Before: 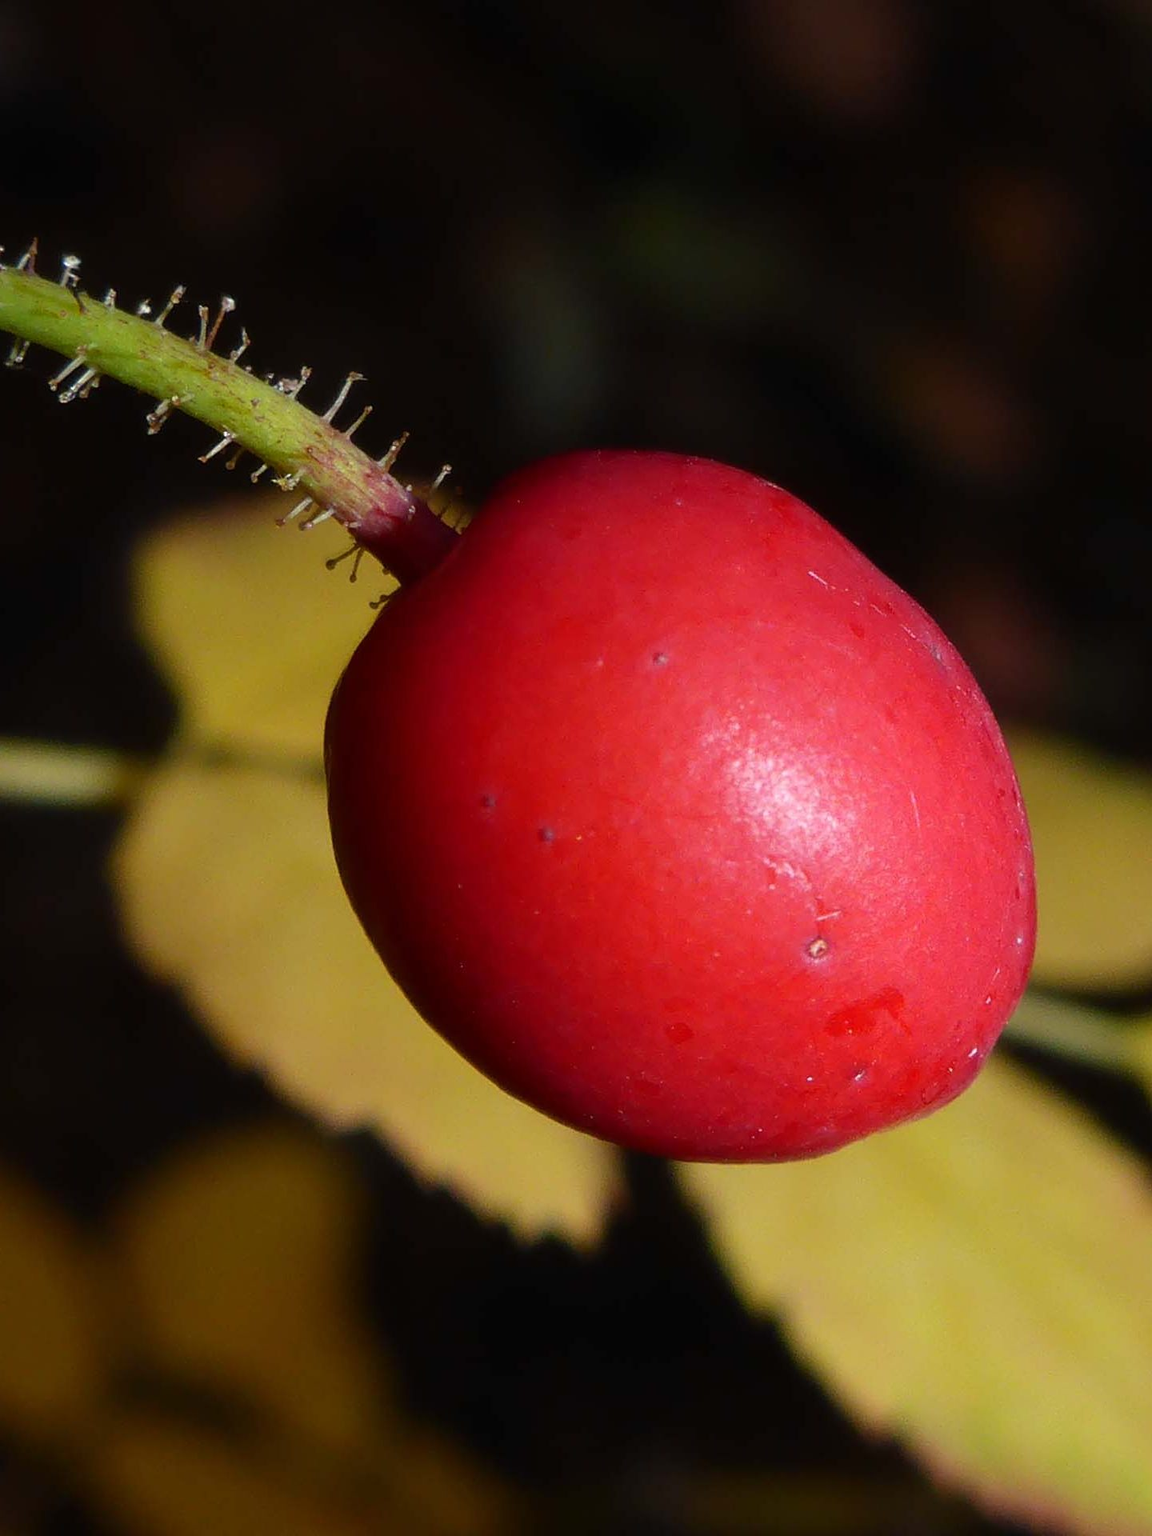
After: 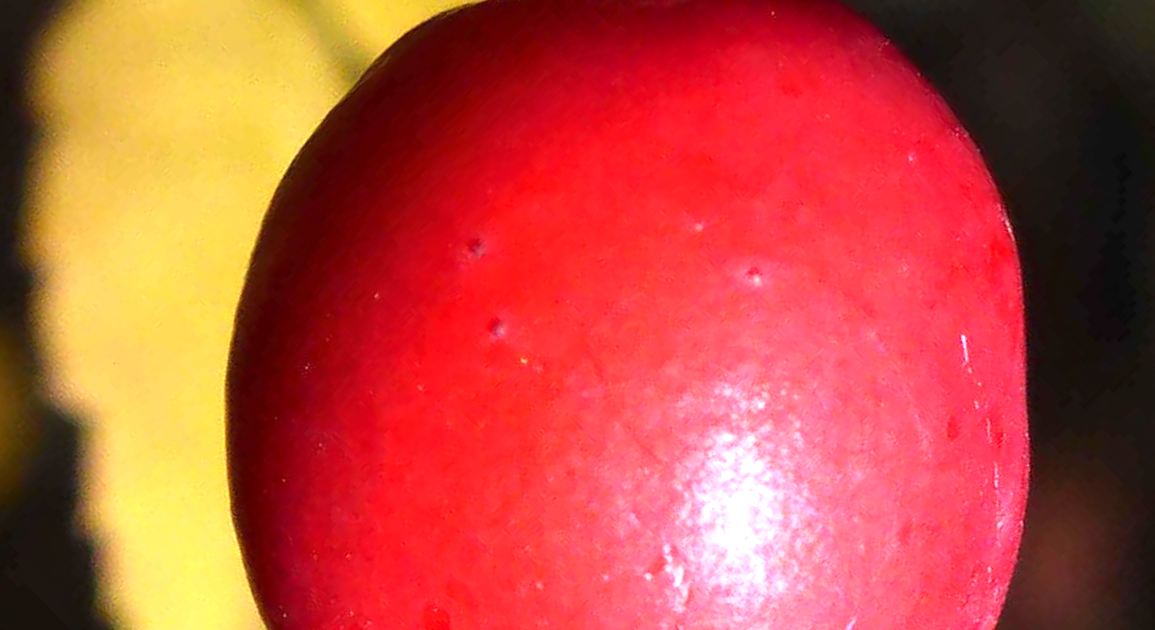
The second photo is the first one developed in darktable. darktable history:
crop and rotate: angle -45.78°, top 16.129%, right 0.946%, bottom 11.745%
exposure: black level correction 0, exposure 1.349 EV, compensate highlight preservation false
local contrast: mode bilateral grid, contrast 20, coarseness 50, detail 120%, midtone range 0.2
